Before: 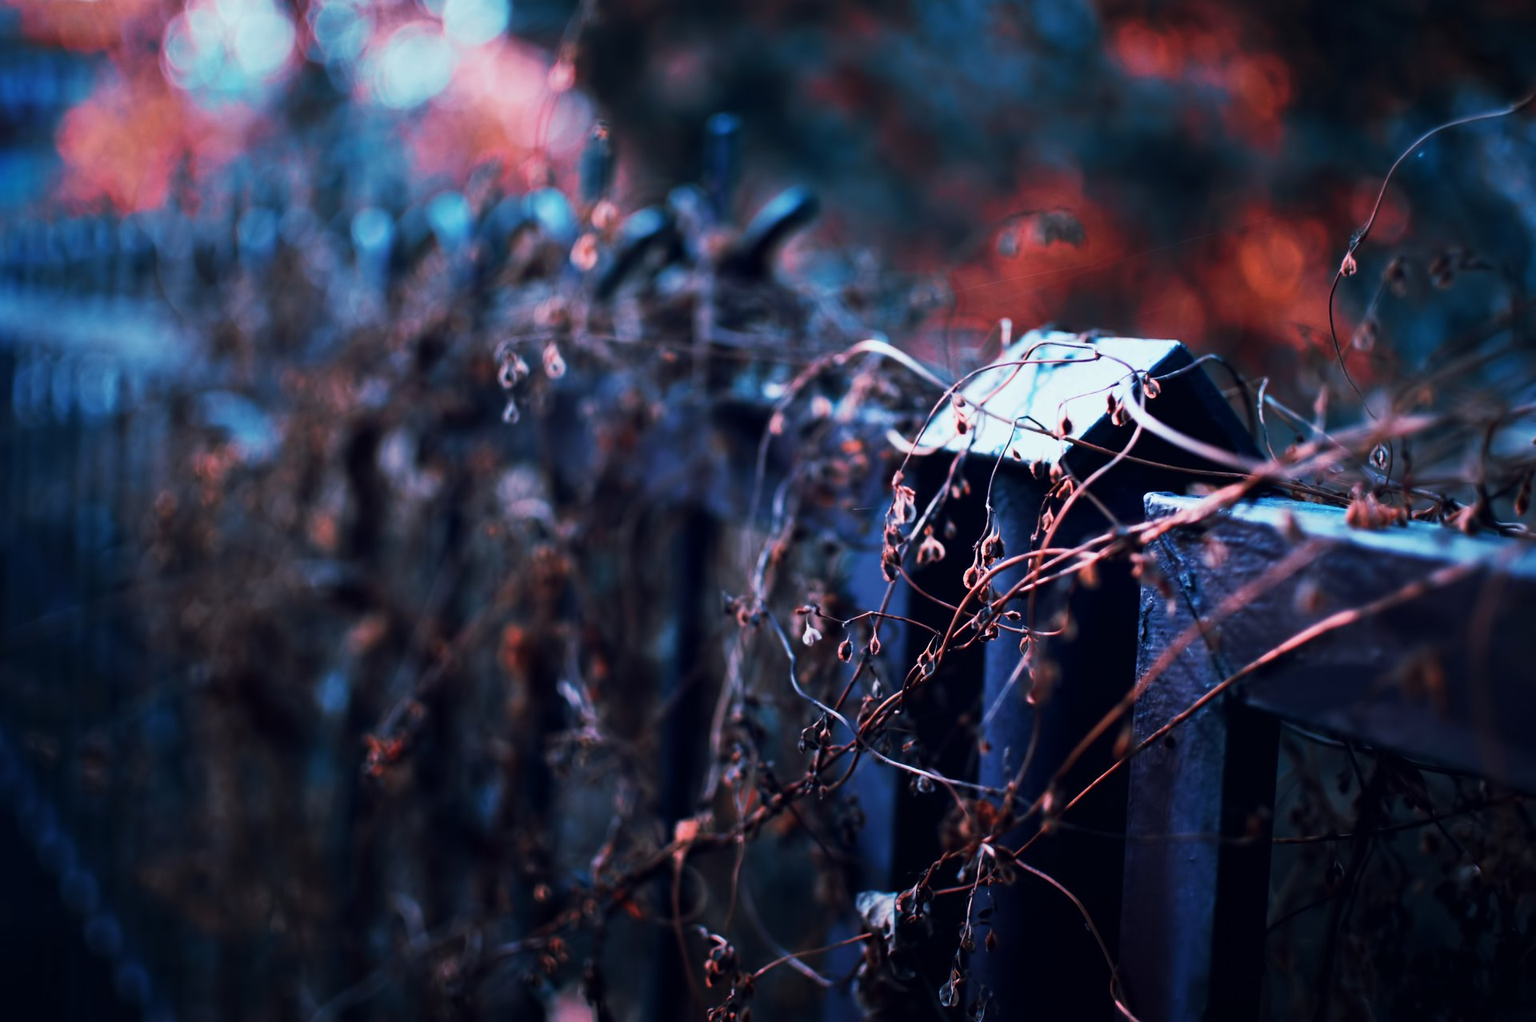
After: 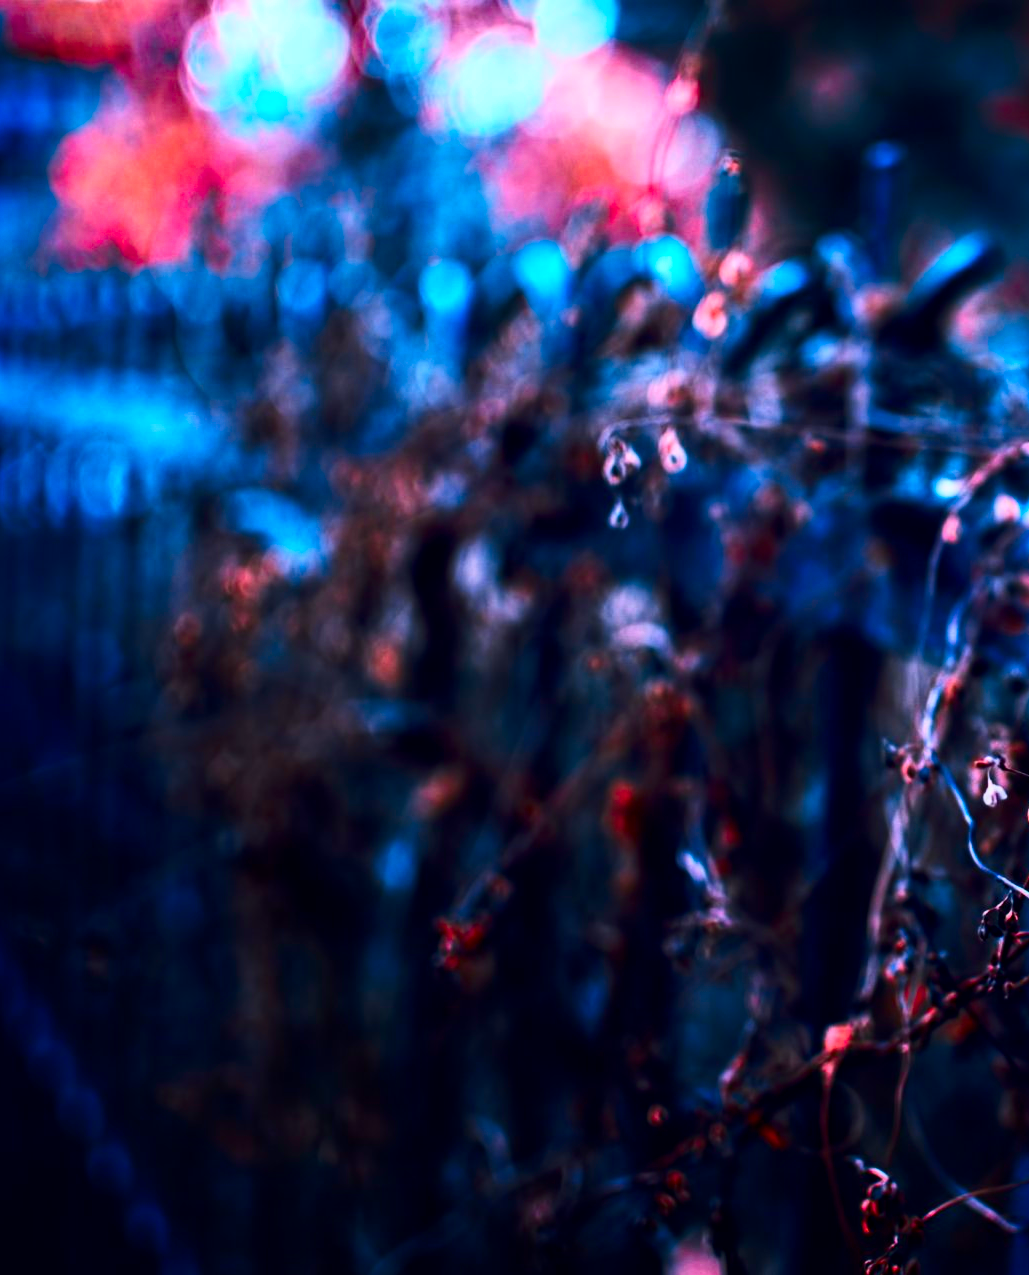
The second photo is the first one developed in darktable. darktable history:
exposure: black level correction 0.002, exposure -0.103 EV, compensate highlight preservation false
local contrast: on, module defaults
crop: left 1.047%, right 45.343%, bottom 0.087%
tone equalizer: -8 EV -0.389 EV, -7 EV -0.428 EV, -6 EV -0.36 EV, -5 EV -0.187 EV, -3 EV 0.225 EV, -2 EV 0.329 EV, -1 EV 0.407 EV, +0 EV 0.397 EV, mask exposure compensation -0.506 EV
contrast brightness saturation: contrast 0.261, brightness 0.019, saturation 0.858
